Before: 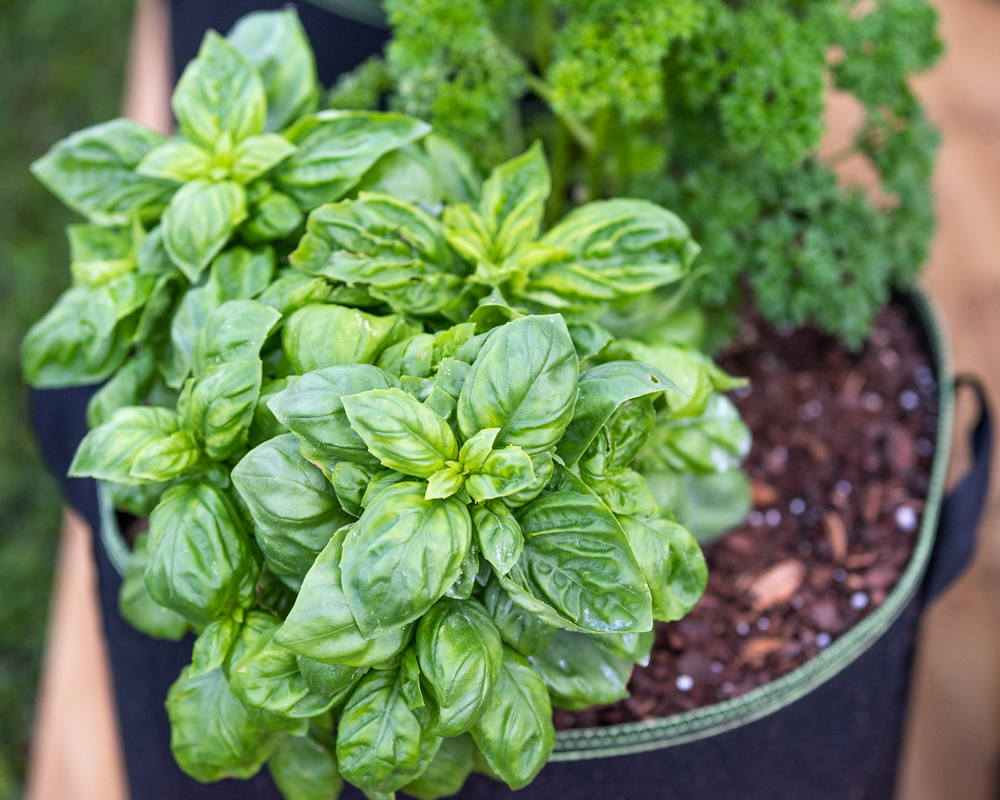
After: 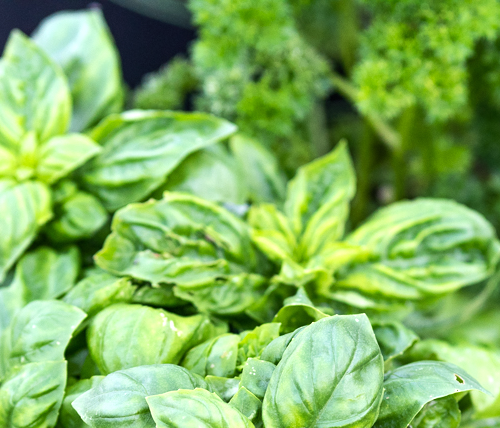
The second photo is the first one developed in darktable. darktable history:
crop: left 19.556%, right 30.401%, bottom 46.458%
rotate and perspective: crop left 0, crop top 0
tone equalizer: -8 EV -0.417 EV, -7 EV -0.389 EV, -6 EV -0.333 EV, -5 EV -0.222 EV, -3 EV 0.222 EV, -2 EV 0.333 EV, -1 EV 0.389 EV, +0 EV 0.417 EV, edges refinement/feathering 500, mask exposure compensation -1.57 EV, preserve details no
